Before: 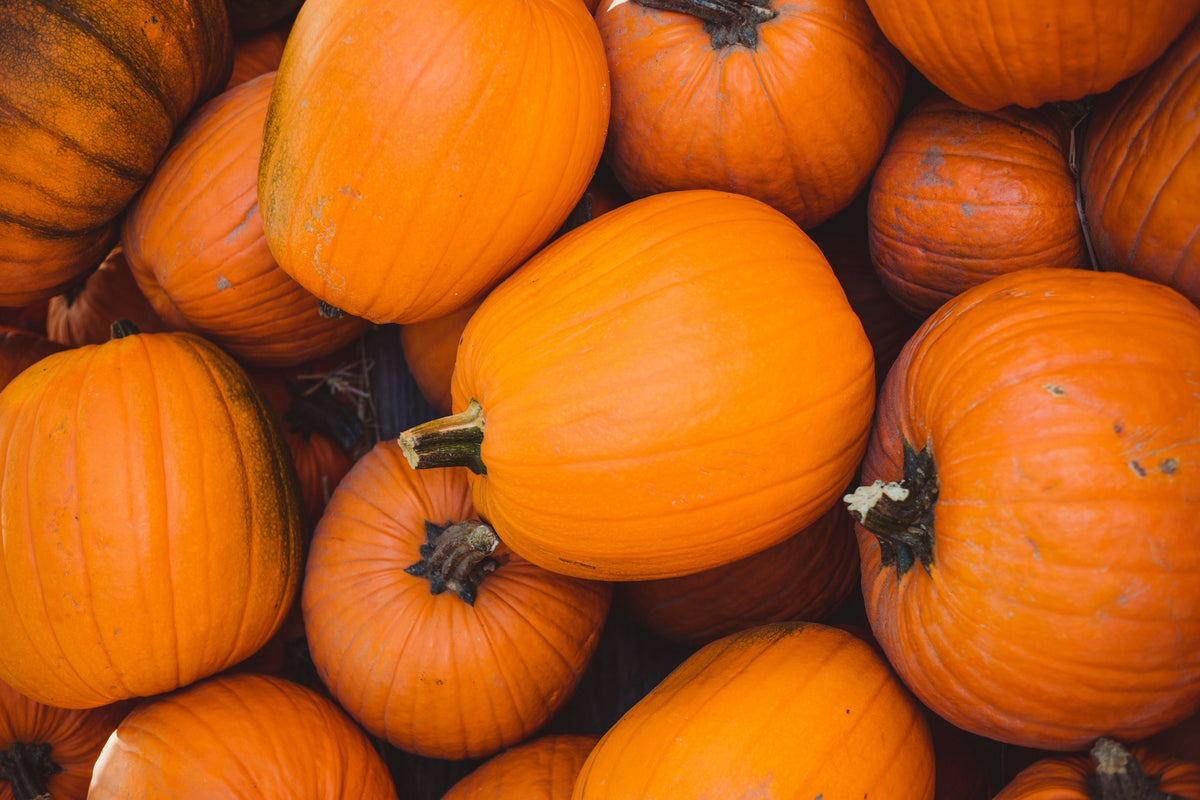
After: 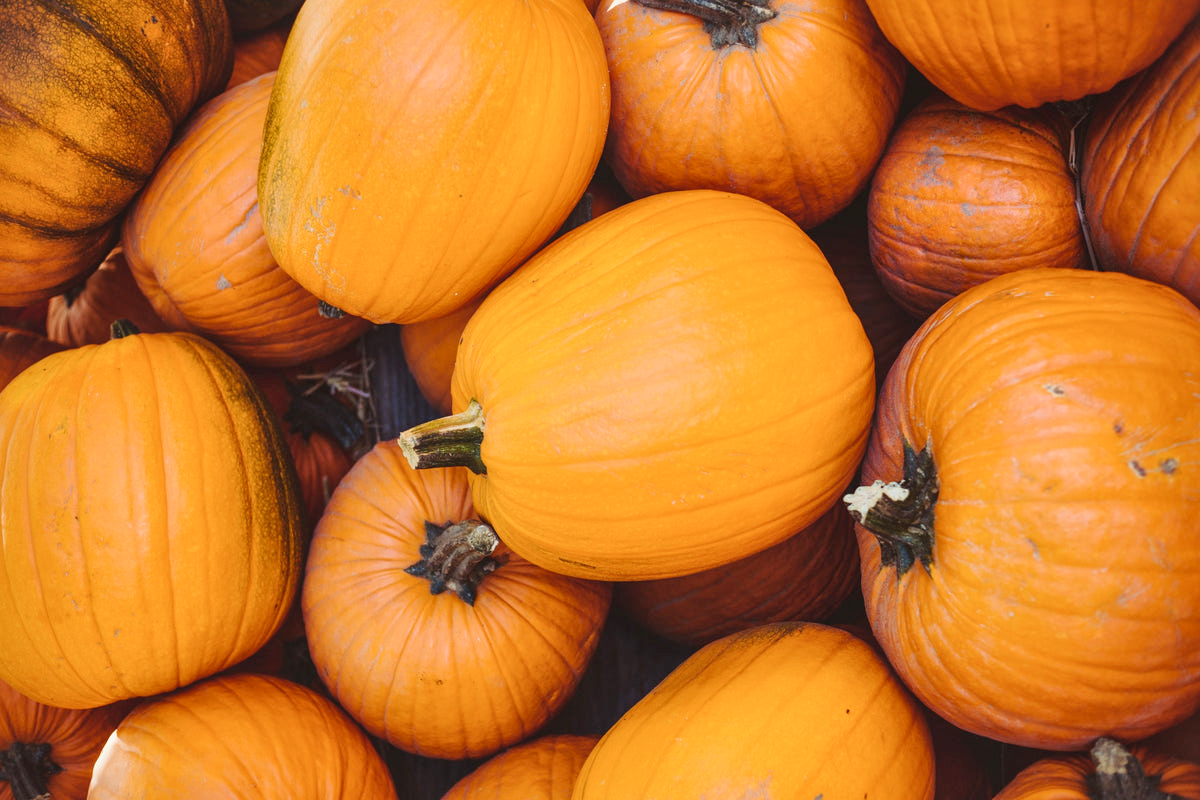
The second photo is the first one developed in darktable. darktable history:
base curve: curves: ch0 [(0, 0) (0.158, 0.273) (0.879, 0.895) (1, 1)], preserve colors none
local contrast: mode bilateral grid, contrast 20, coarseness 50, detail 148%, midtone range 0.2
